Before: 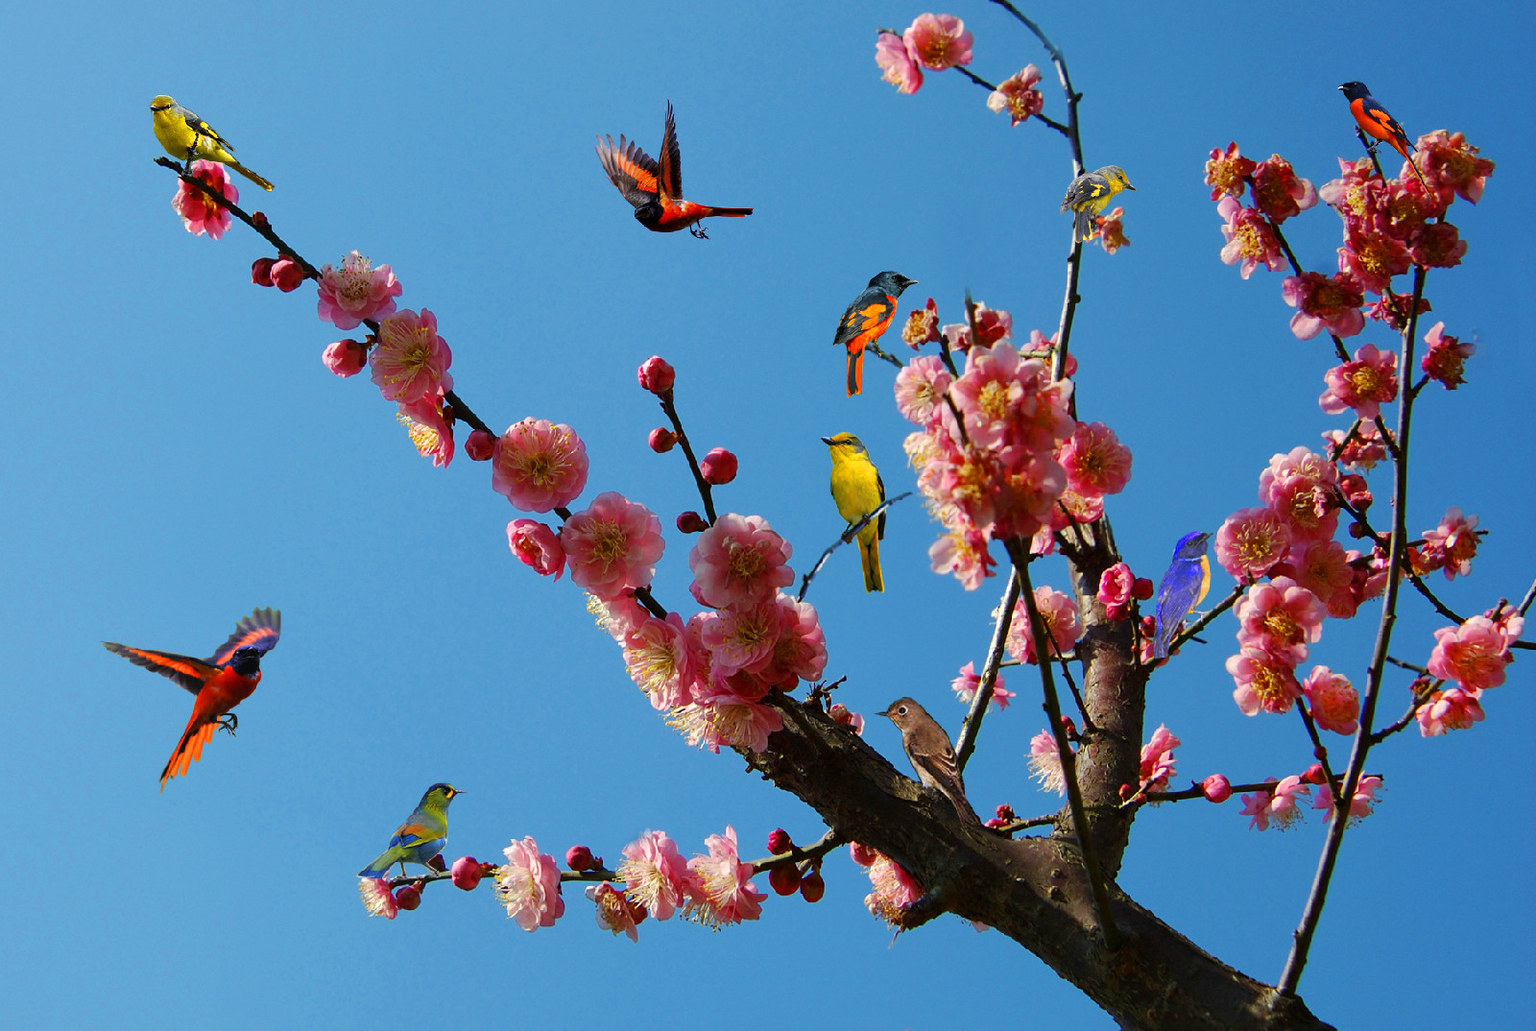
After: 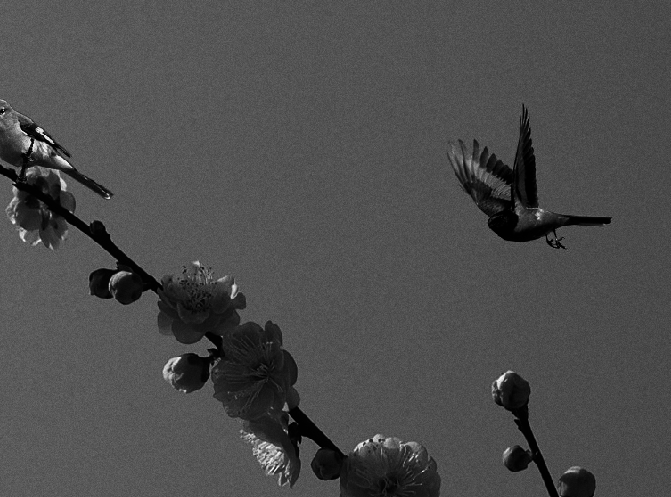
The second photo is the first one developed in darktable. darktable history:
bloom: size 38%, threshold 95%, strength 30%
contrast brightness saturation: contrast -0.03, brightness -0.59, saturation -1
grain: coarseness 0.47 ISO
crop and rotate: left 10.817%, top 0.062%, right 47.194%, bottom 53.626%
